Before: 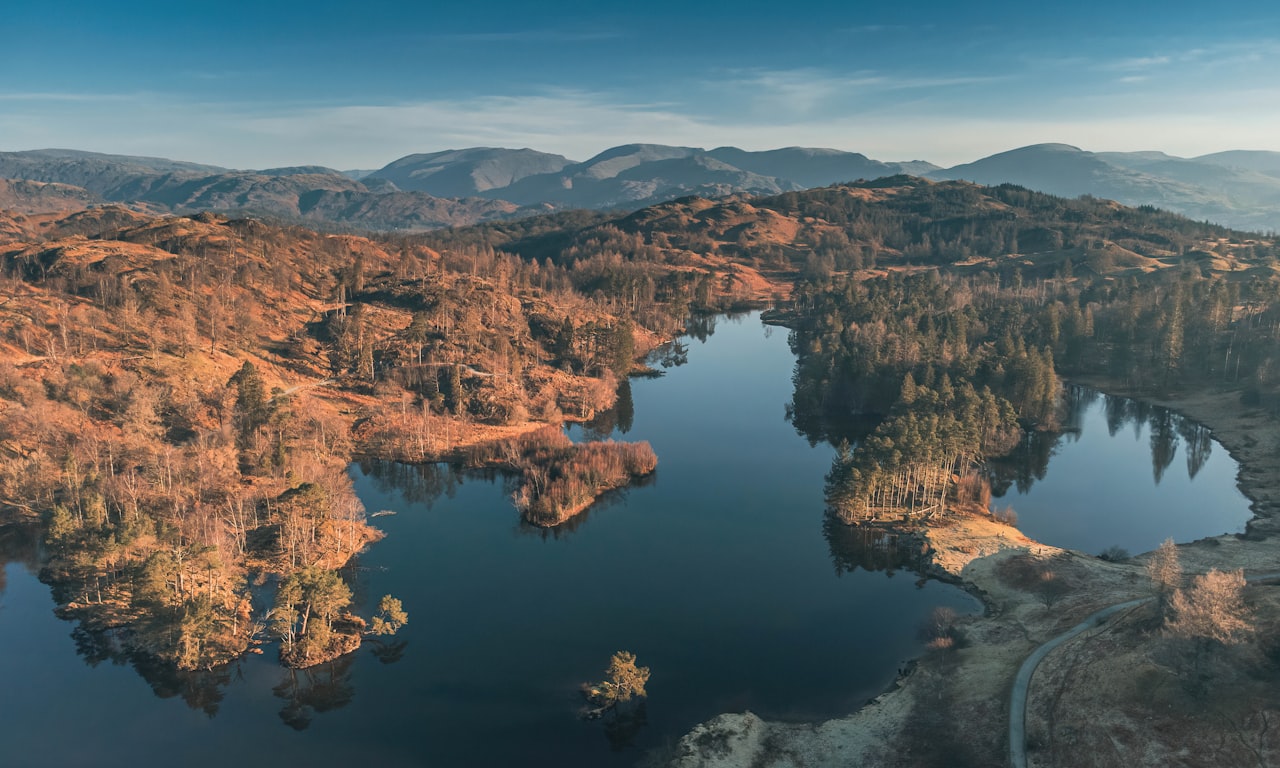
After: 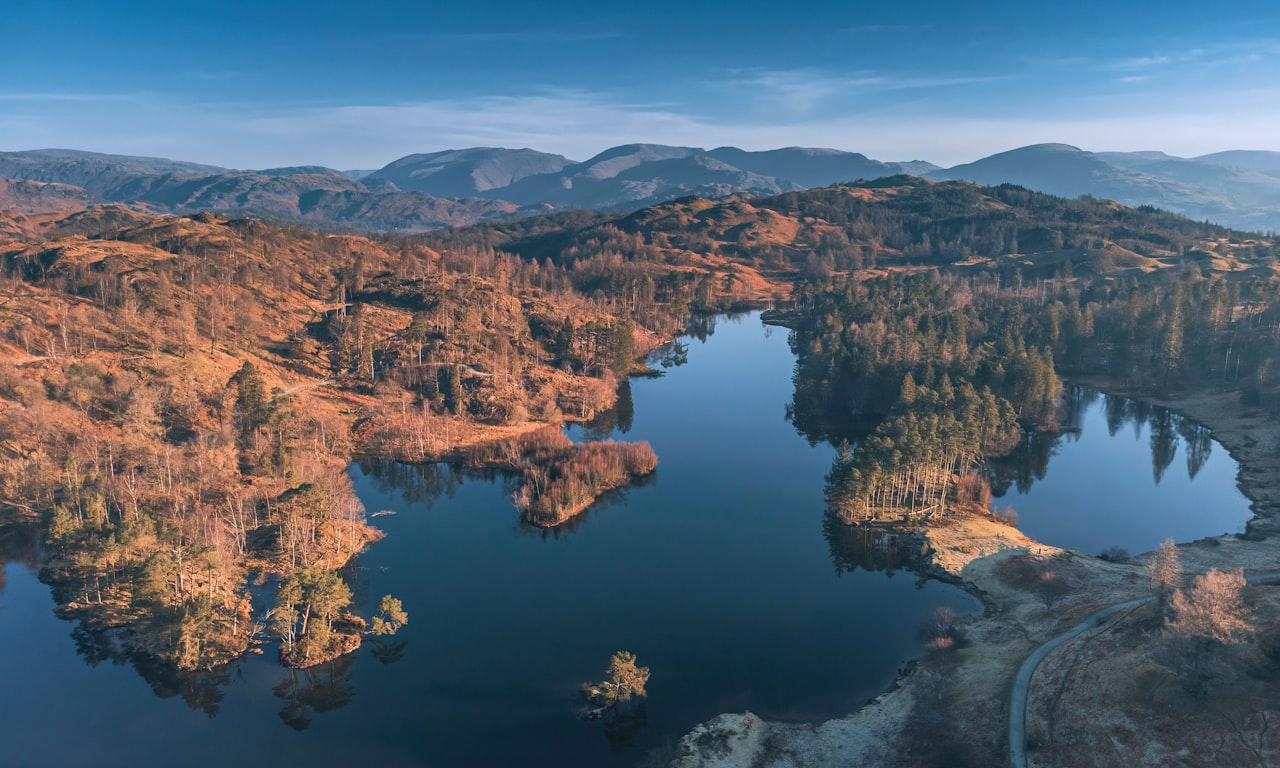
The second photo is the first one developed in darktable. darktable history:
velvia: on, module defaults
white balance: red 0.967, blue 1.119, emerald 0.756
